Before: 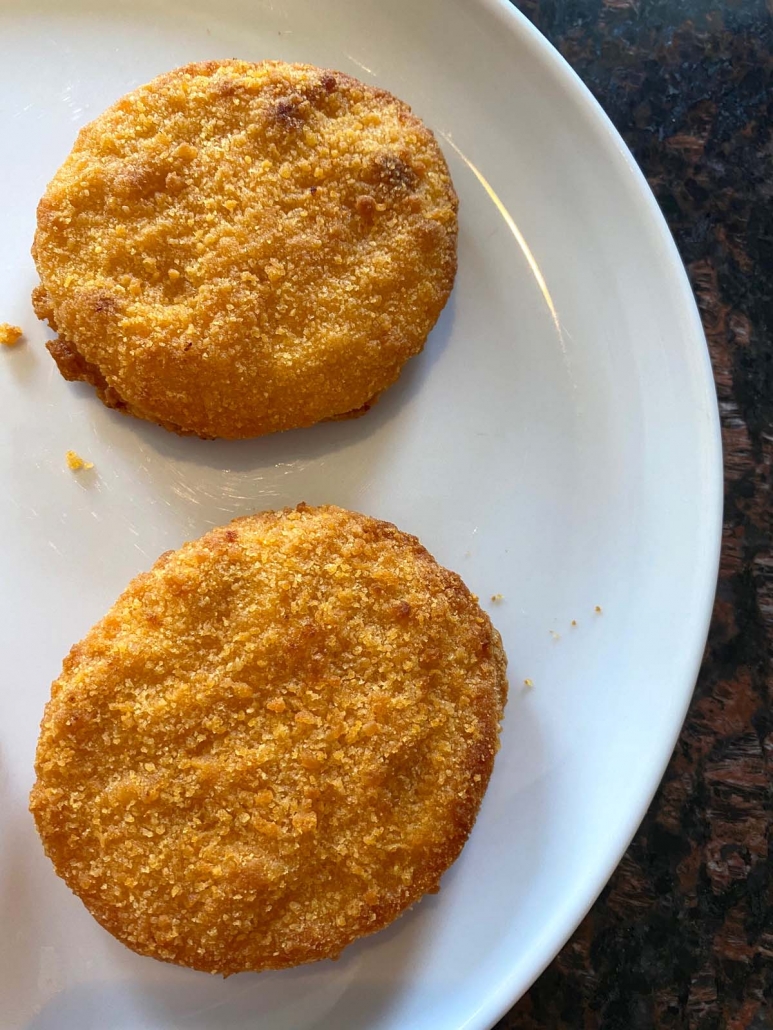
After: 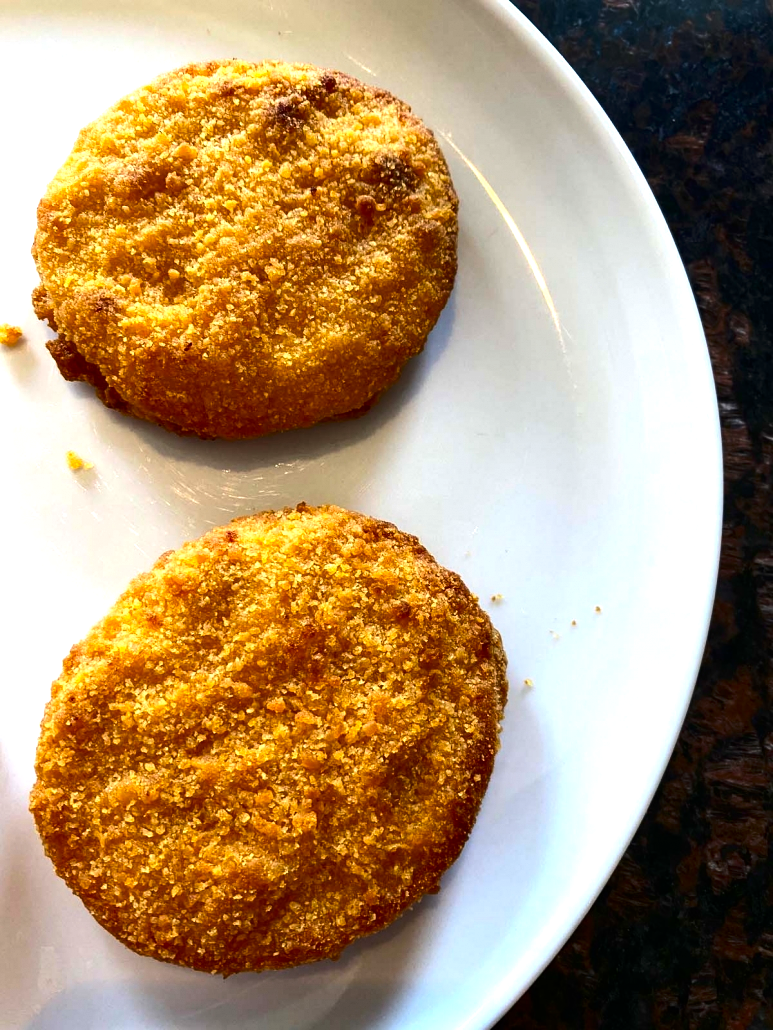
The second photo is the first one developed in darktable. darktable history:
contrast brightness saturation: contrast 0.12, brightness -0.12, saturation 0.2
tone equalizer: -8 EV -0.75 EV, -7 EV -0.7 EV, -6 EV -0.6 EV, -5 EV -0.4 EV, -3 EV 0.4 EV, -2 EV 0.6 EV, -1 EV 0.7 EV, +0 EV 0.75 EV, edges refinement/feathering 500, mask exposure compensation -1.57 EV, preserve details no
